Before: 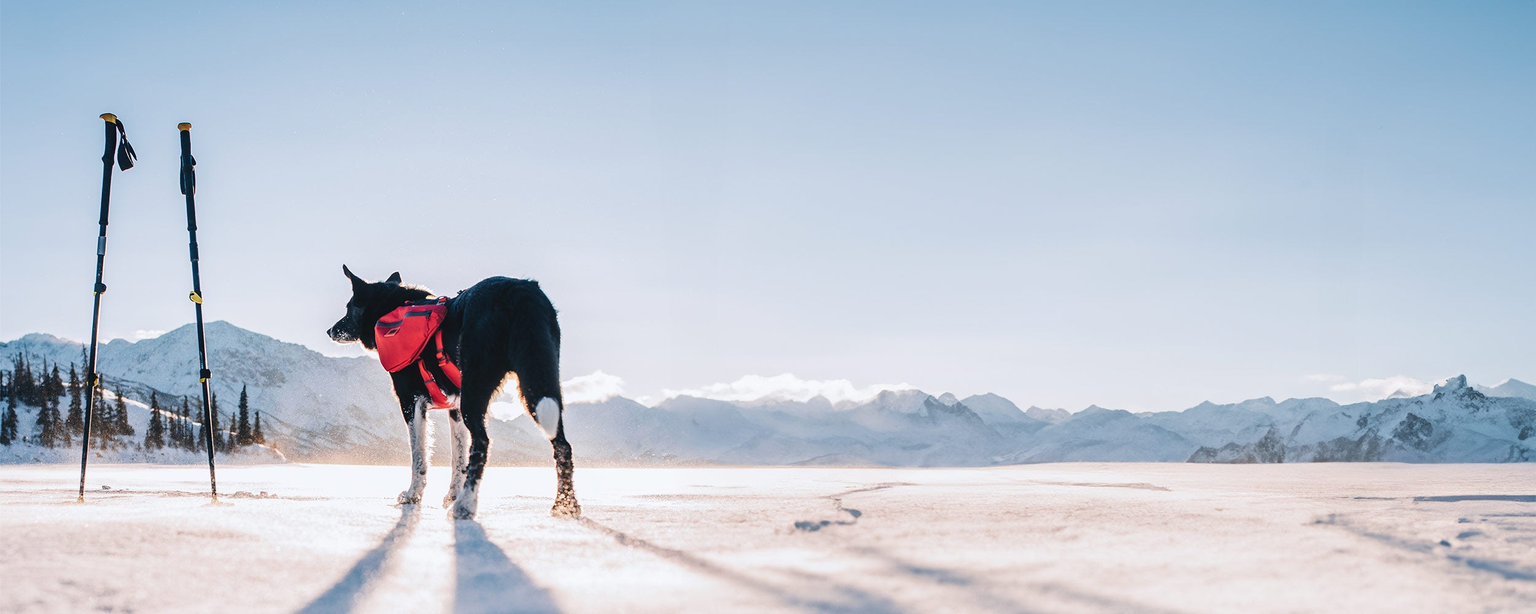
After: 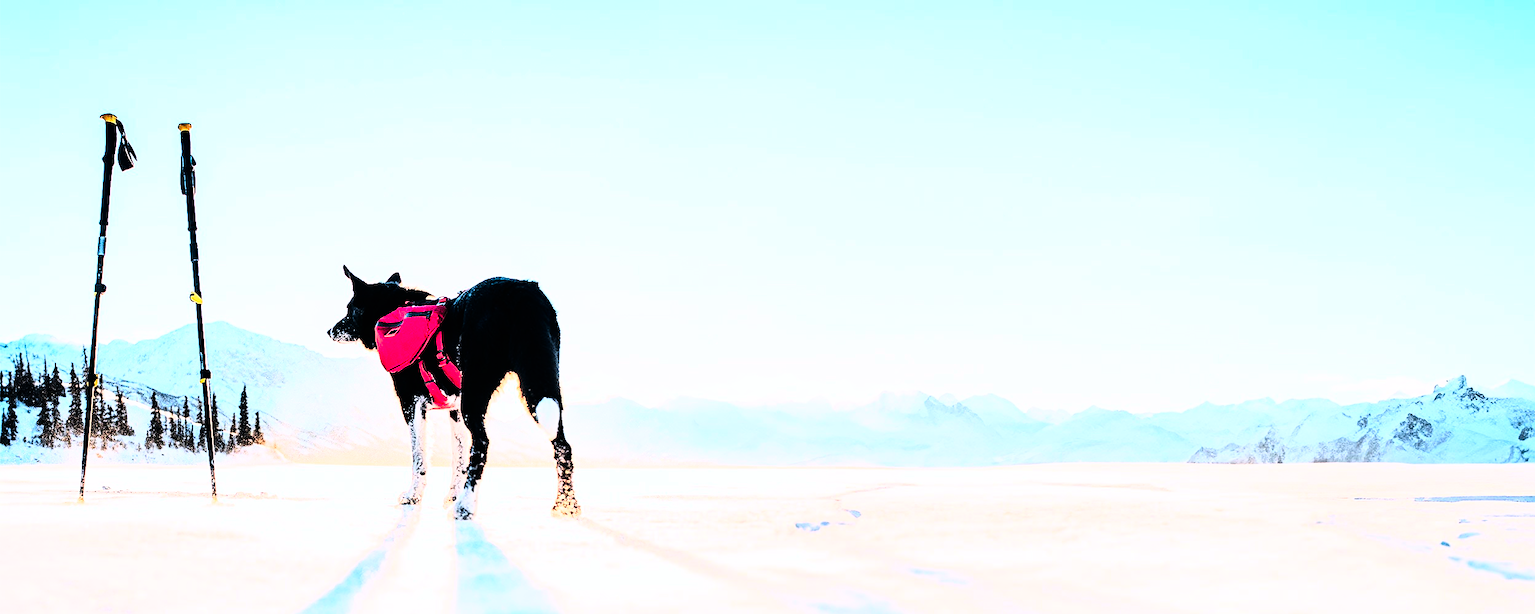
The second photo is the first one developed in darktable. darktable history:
contrast brightness saturation: contrast 0.16, saturation 0.32
sharpen: on, module defaults
rgb curve: curves: ch0 [(0, 0) (0.21, 0.15) (0.24, 0.21) (0.5, 0.75) (0.75, 0.96) (0.89, 0.99) (1, 1)]; ch1 [(0, 0.02) (0.21, 0.13) (0.25, 0.2) (0.5, 0.67) (0.75, 0.9) (0.89, 0.97) (1, 1)]; ch2 [(0, 0.02) (0.21, 0.13) (0.25, 0.2) (0.5, 0.67) (0.75, 0.9) (0.89, 0.97) (1, 1)], compensate middle gray true
tone curve: curves: ch0 [(0, 0) (0.004, 0.001) (0.133, 0.112) (0.325, 0.362) (0.832, 0.893) (1, 1)], color space Lab, linked channels, preserve colors none
